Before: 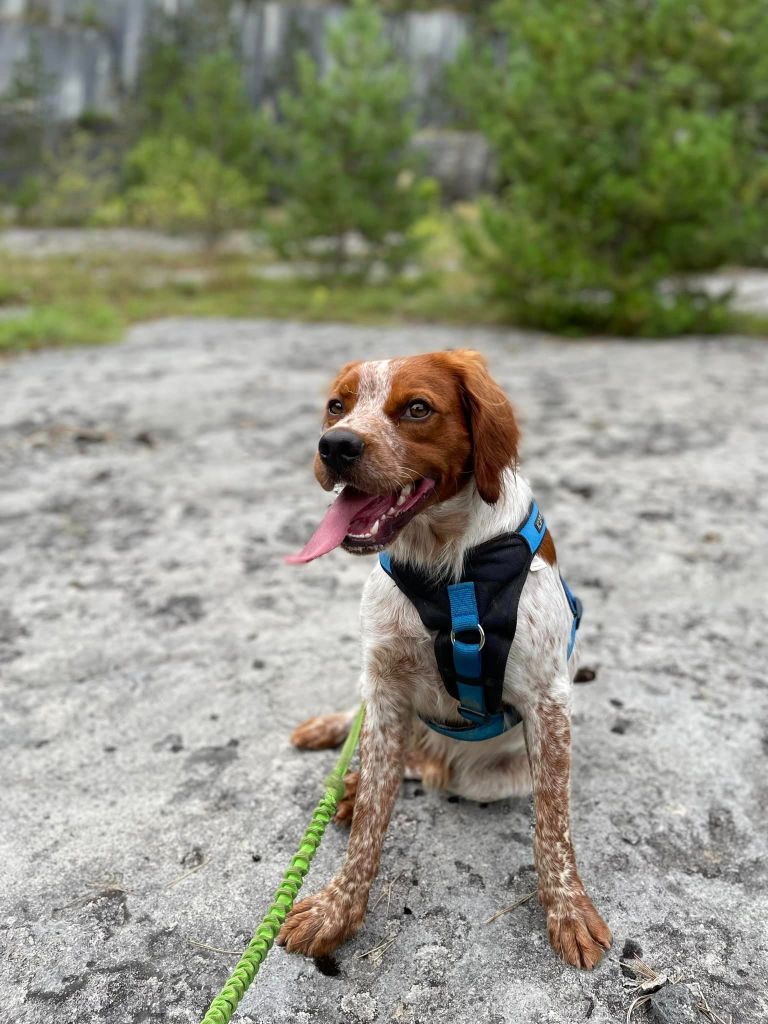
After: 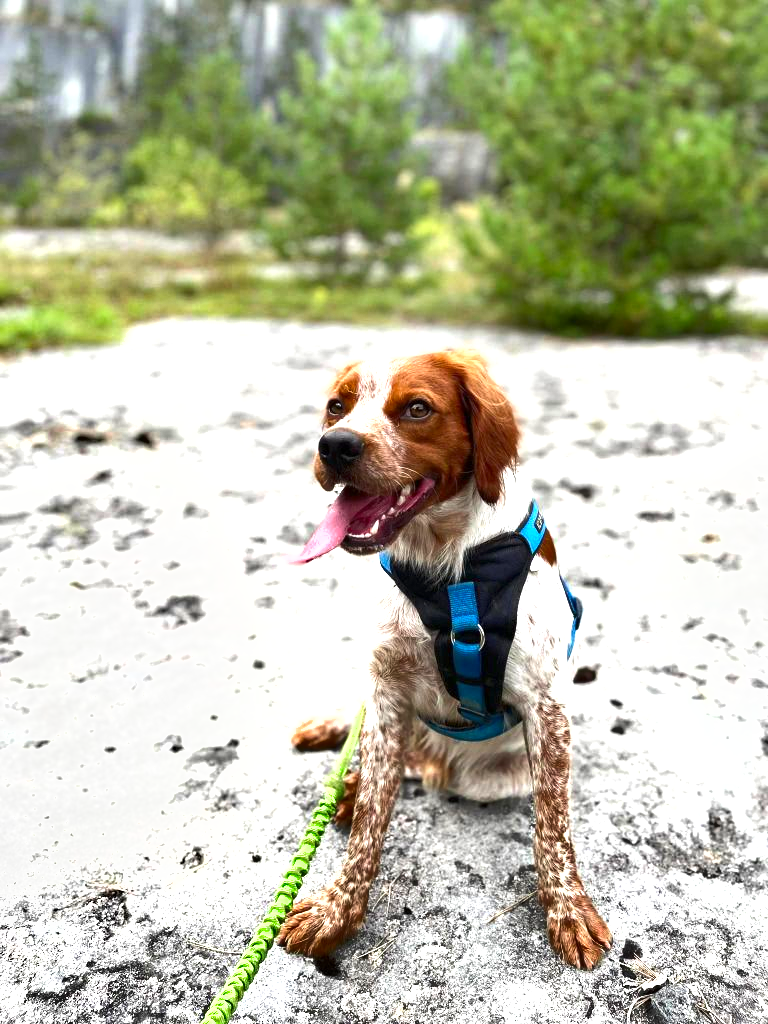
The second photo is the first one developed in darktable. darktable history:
shadows and highlights: soften with gaussian
exposure: exposure 1.232 EV, compensate exposure bias true, compensate highlight preservation false
